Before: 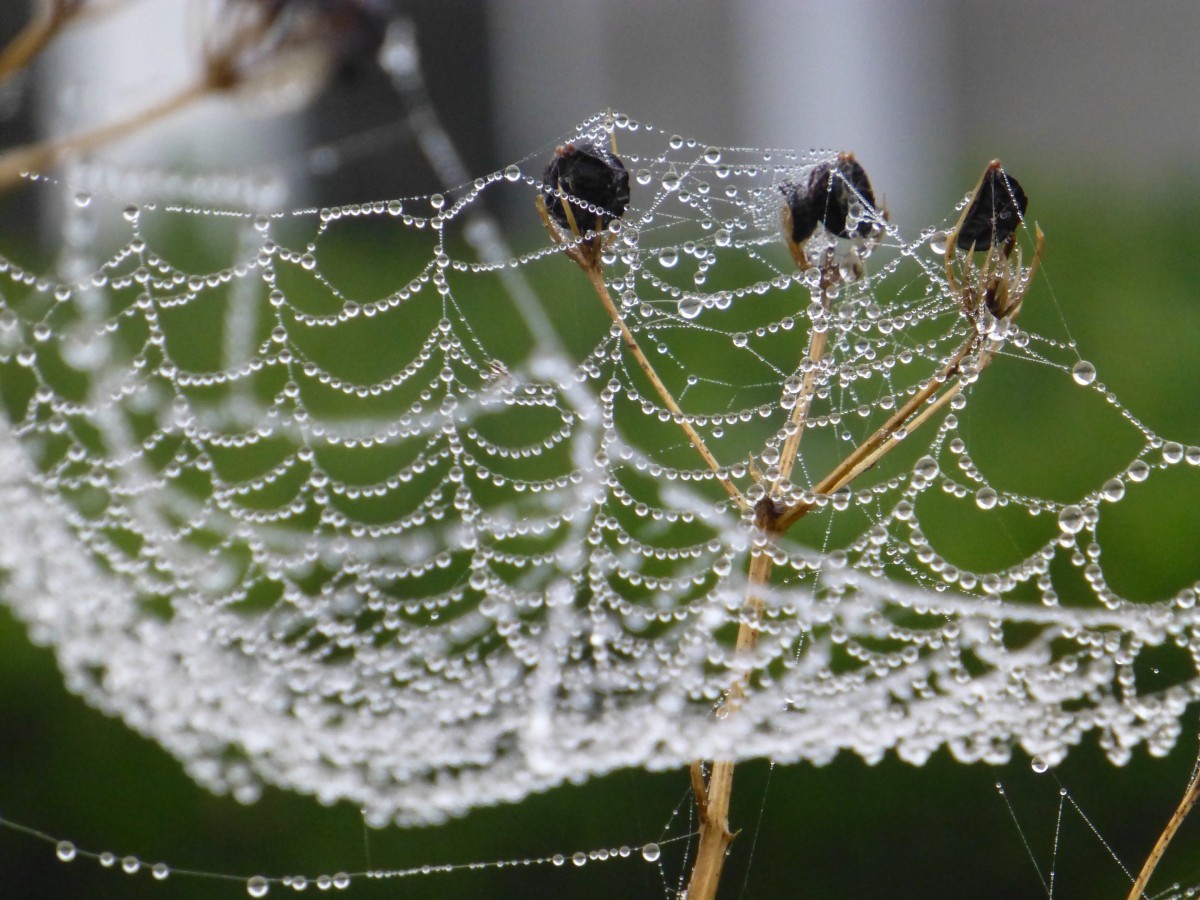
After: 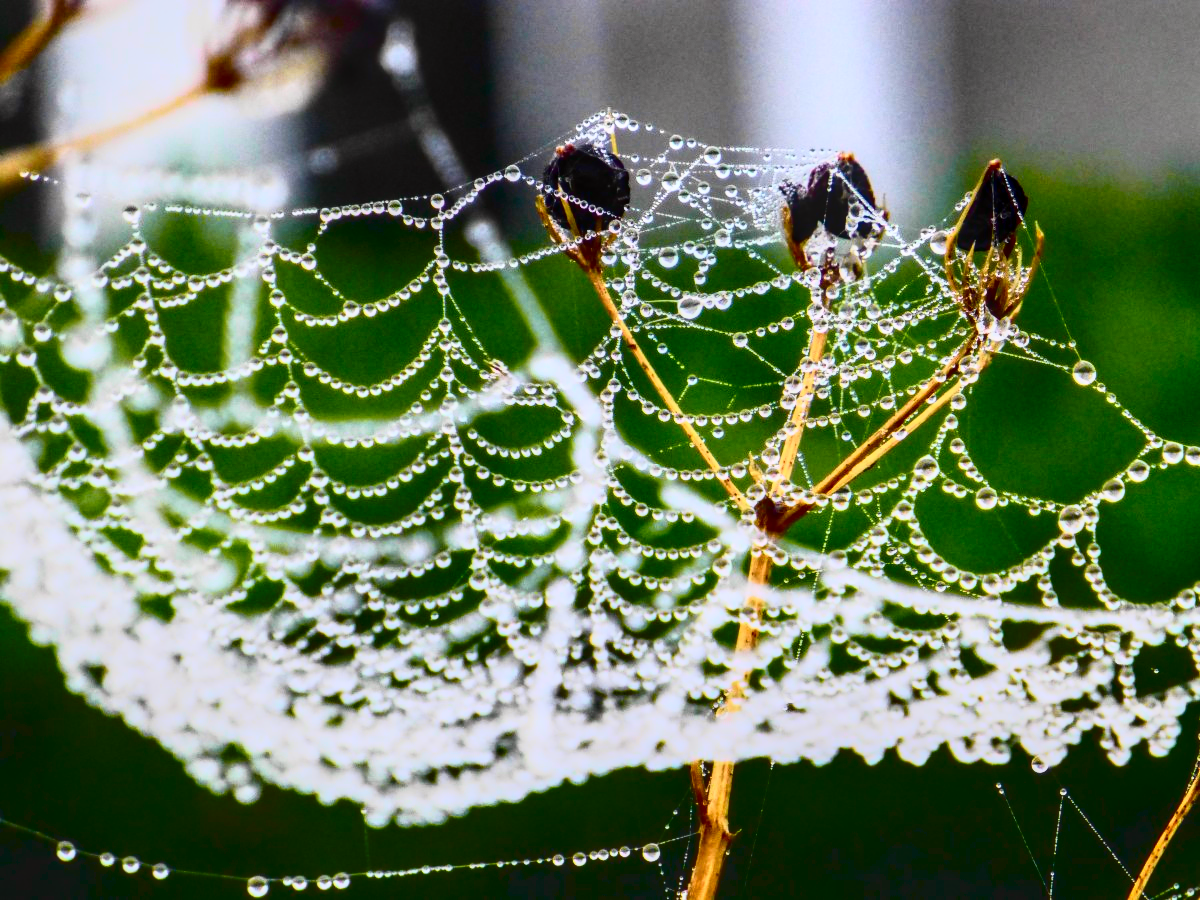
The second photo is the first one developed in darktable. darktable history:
tone curve: curves: ch0 [(0, 0.023) (0.132, 0.075) (0.256, 0.2) (0.463, 0.494) (0.699, 0.816) (0.813, 0.898) (1, 0.943)]; ch1 [(0, 0) (0.32, 0.306) (0.441, 0.41) (0.476, 0.466) (0.498, 0.5) (0.518, 0.519) (0.546, 0.571) (0.604, 0.651) (0.733, 0.817) (1, 1)]; ch2 [(0, 0) (0.312, 0.313) (0.431, 0.425) (0.483, 0.477) (0.503, 0.503) (0.526, 0.507) (0.564, 0.575) (0.614, 0.695) (0.713, 0.767) (0.985, 0.966)], color space Lab, independent channels, preserve colors none
contrast brightness saturation: contrast 0.259, brightness 0.019, saturation 0.854
color zones: curves: ch1 [(0, 0.469) (0.01, 0.469) (0.12, 0.446) (0.248, 0.469) (0.5, 0.5) (0.748, 0.5) (0.99, 0.469) (1, 0.469)]
local contrast: detail 130%
